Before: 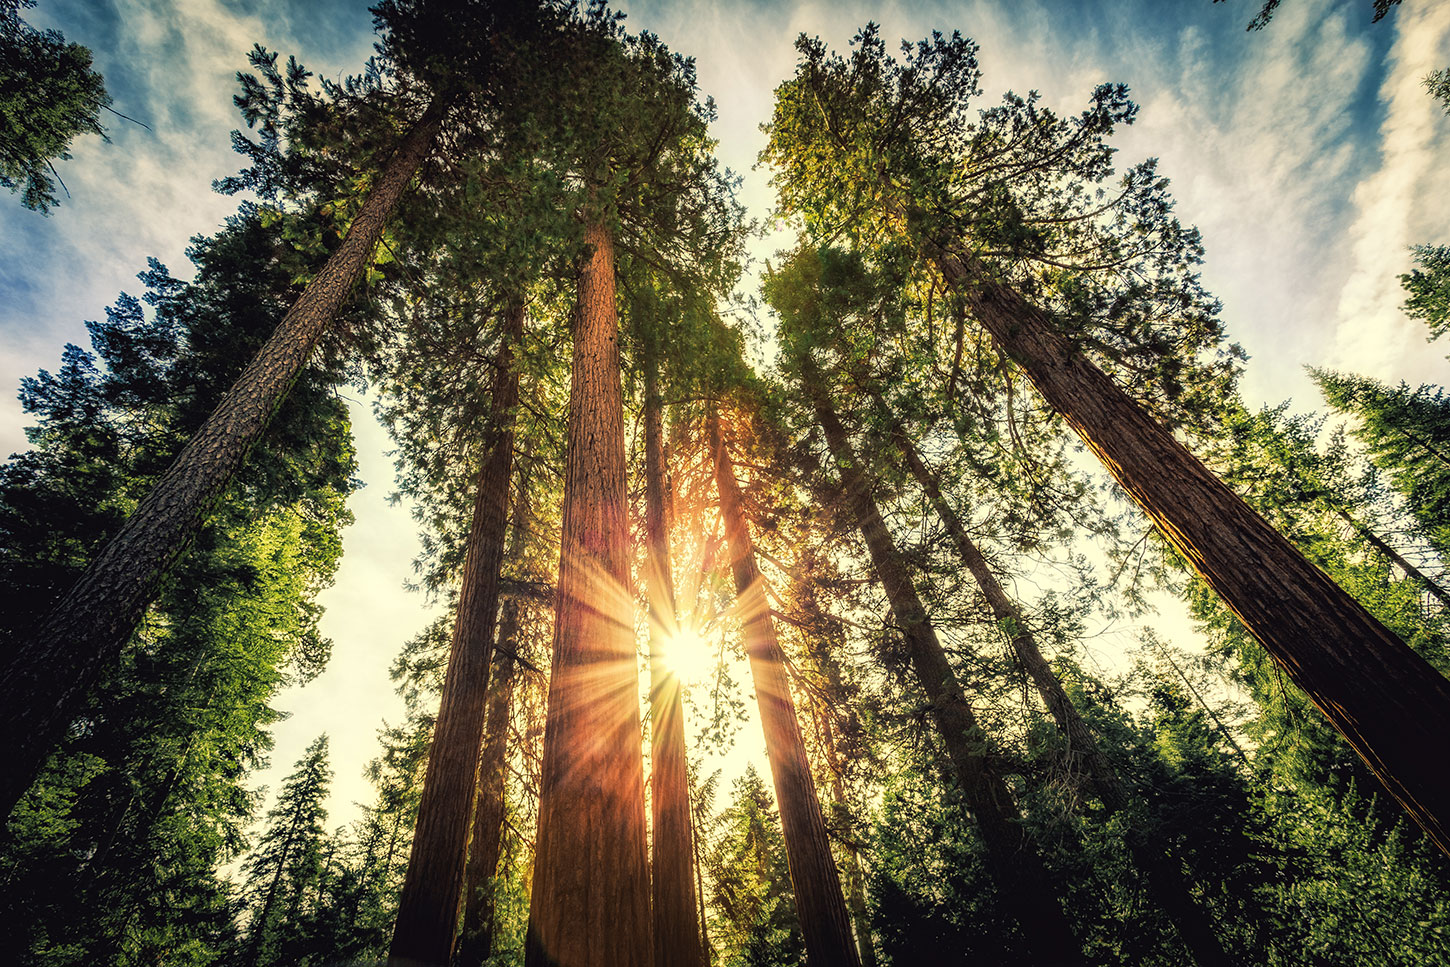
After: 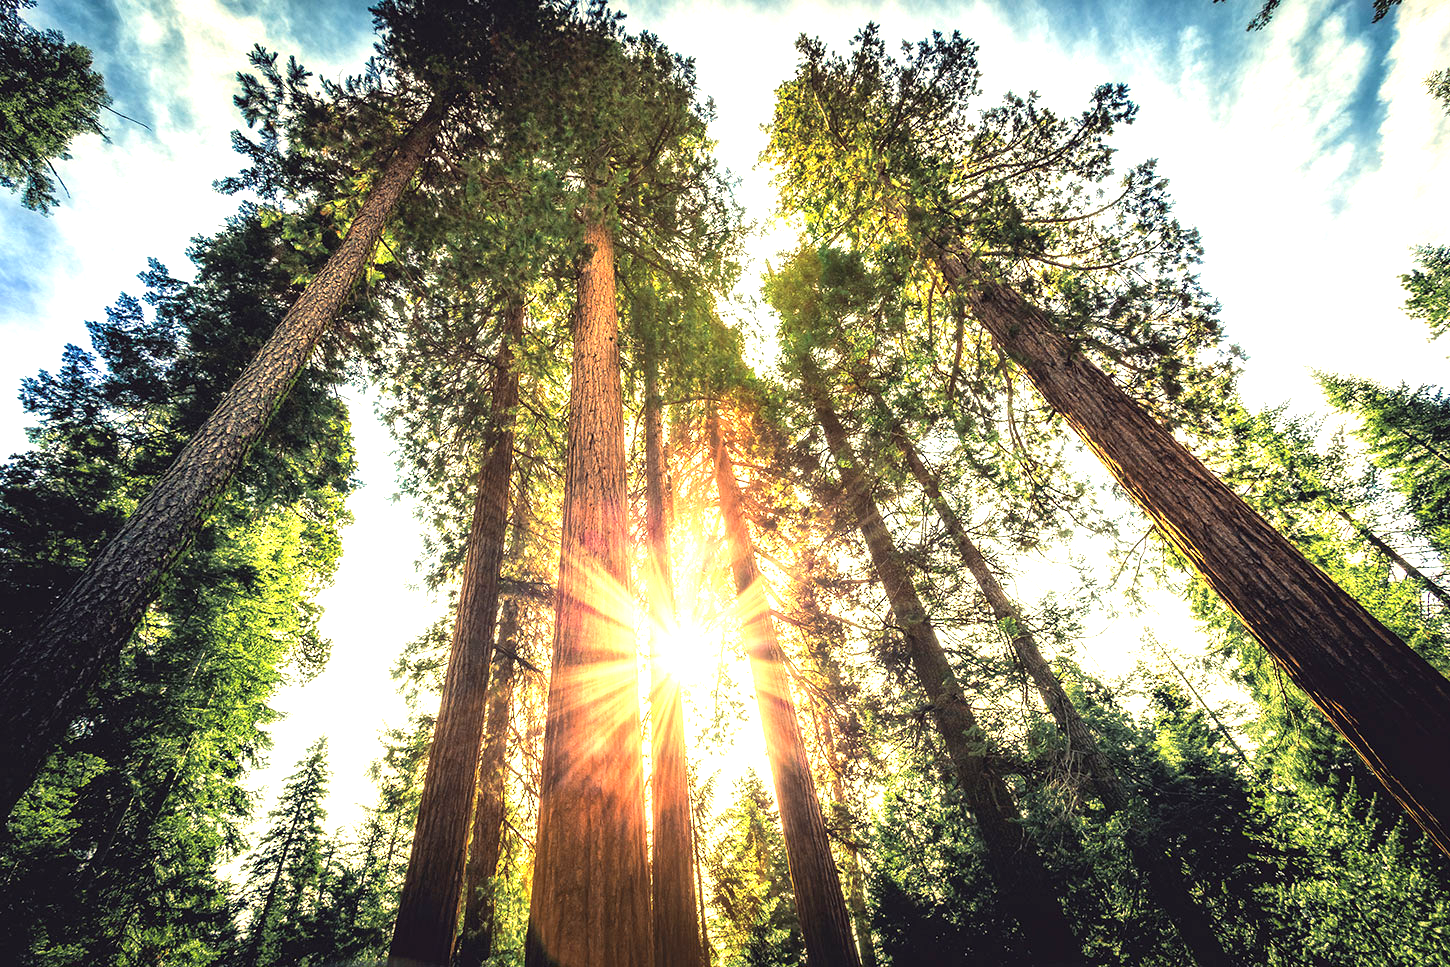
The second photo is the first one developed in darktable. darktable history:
exposure: black level correction 0, exposure 1.391 EV, compensate highlight preservation false
